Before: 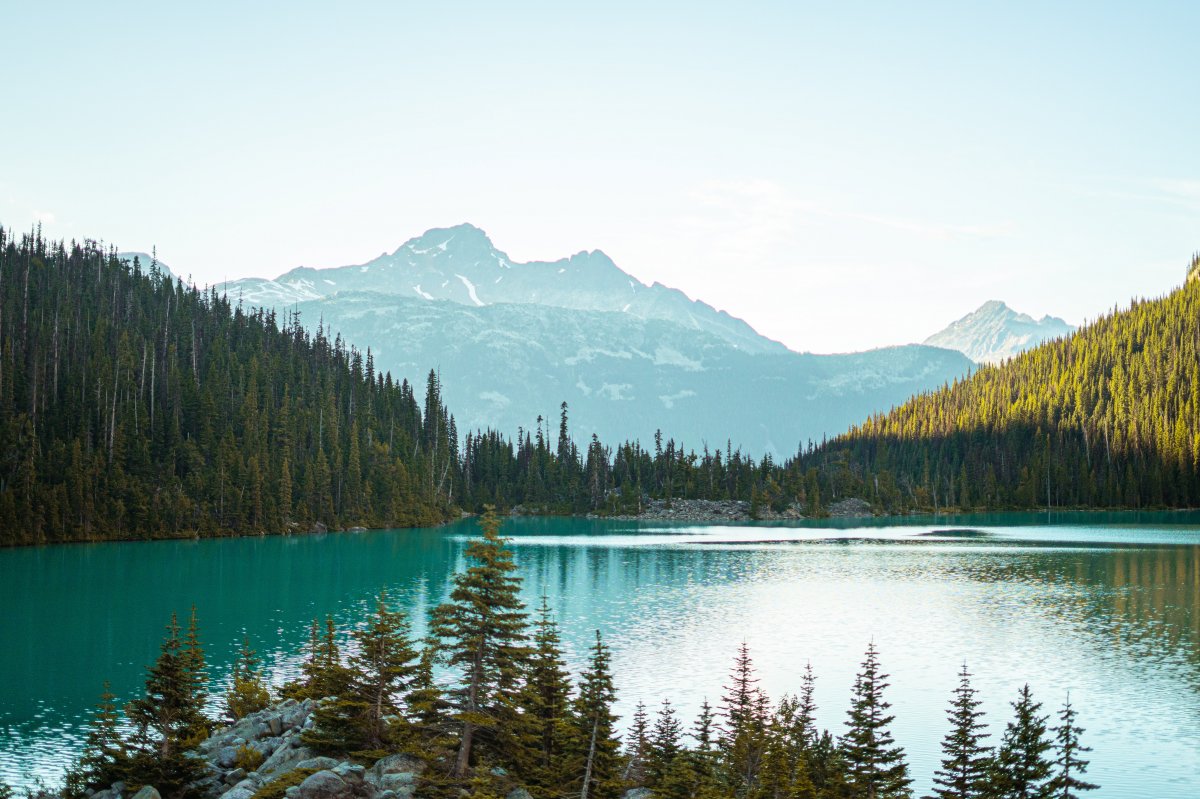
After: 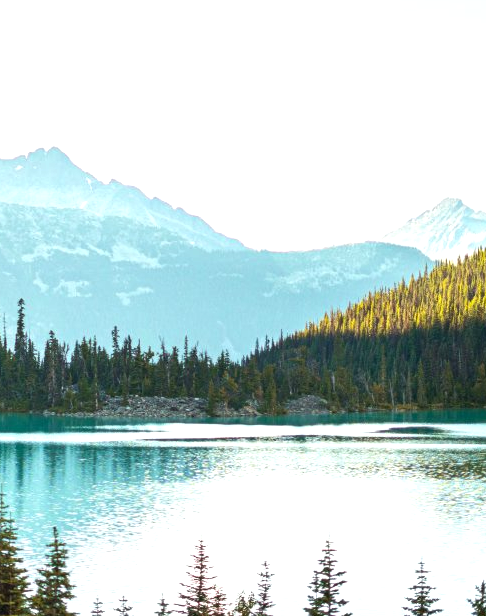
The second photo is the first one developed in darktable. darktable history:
crop: left 45.291%, top 12.959%, right 14.16%, bottom 9.934%
shadows and highlights: shadows 36.63, highlights -27.52, soften with gaussian
exposure: black level correction 0, exposure 0.499 EV, compensate highlight preservation false
